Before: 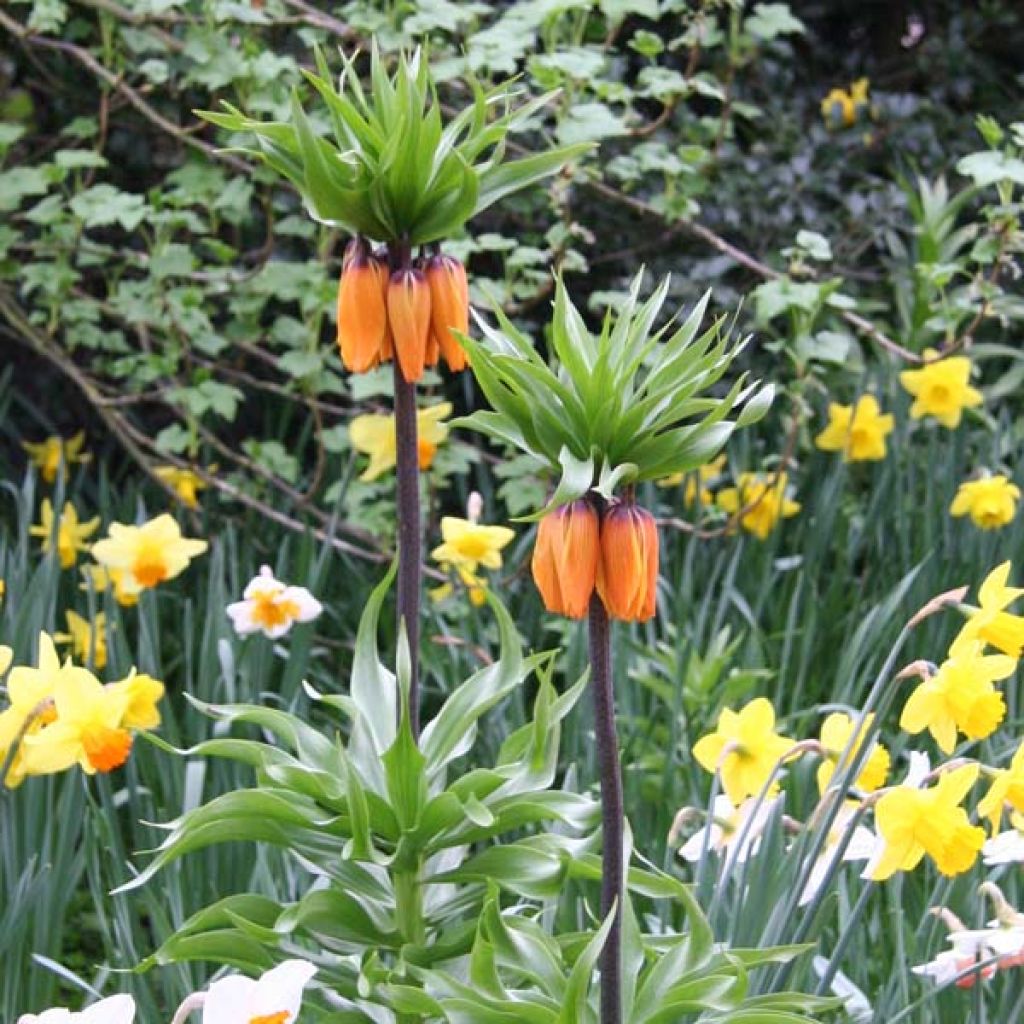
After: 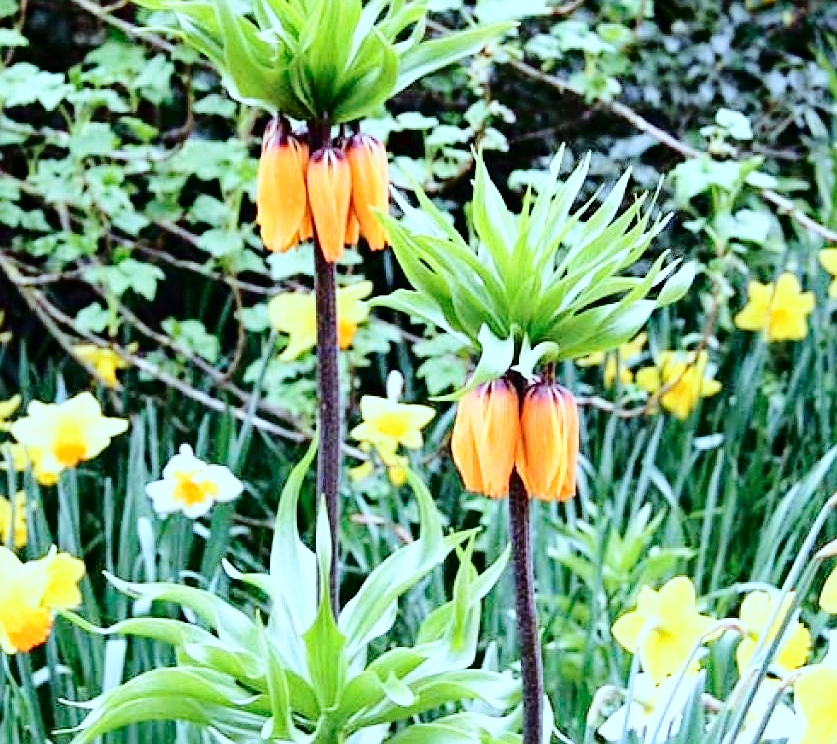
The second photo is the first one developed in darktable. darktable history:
haze removal: compatibility mode true, adaptive false
base curve: curves: ch0 [(0, 0) (0.028, 0.03) (0.121, 0.232) (0.46, 0.748) (0.859, 0.968) (1, 1)], preserve colors none
crop: left 7.851%, top 11.884%, right 10.364%, bottom 15.435%
sharpen: on, module defaults
color correction: highlights a* -10.12, highlights b* -9.72
tone curve: curves: ch0 [(0, 0) (0.003, 0.006) (0.011, 0.007) (0.025, 0.009) (0.044, 0.012) (0.069, 0.021) (0.1, 0.036) (0.136, 0.056) (0.177, 0.105) (0.224, 0.165) (0.277, 0.251) (0.335, 0.344) (0.399, 0.439) (0.468, 0.532) (0.543, 0.628) (0.623, 0.718) (0.709, 0.797) (0.801, 0.874) (0.898, 0.943) (1, 1)], color space Lab, independent channels, preserve colors none
